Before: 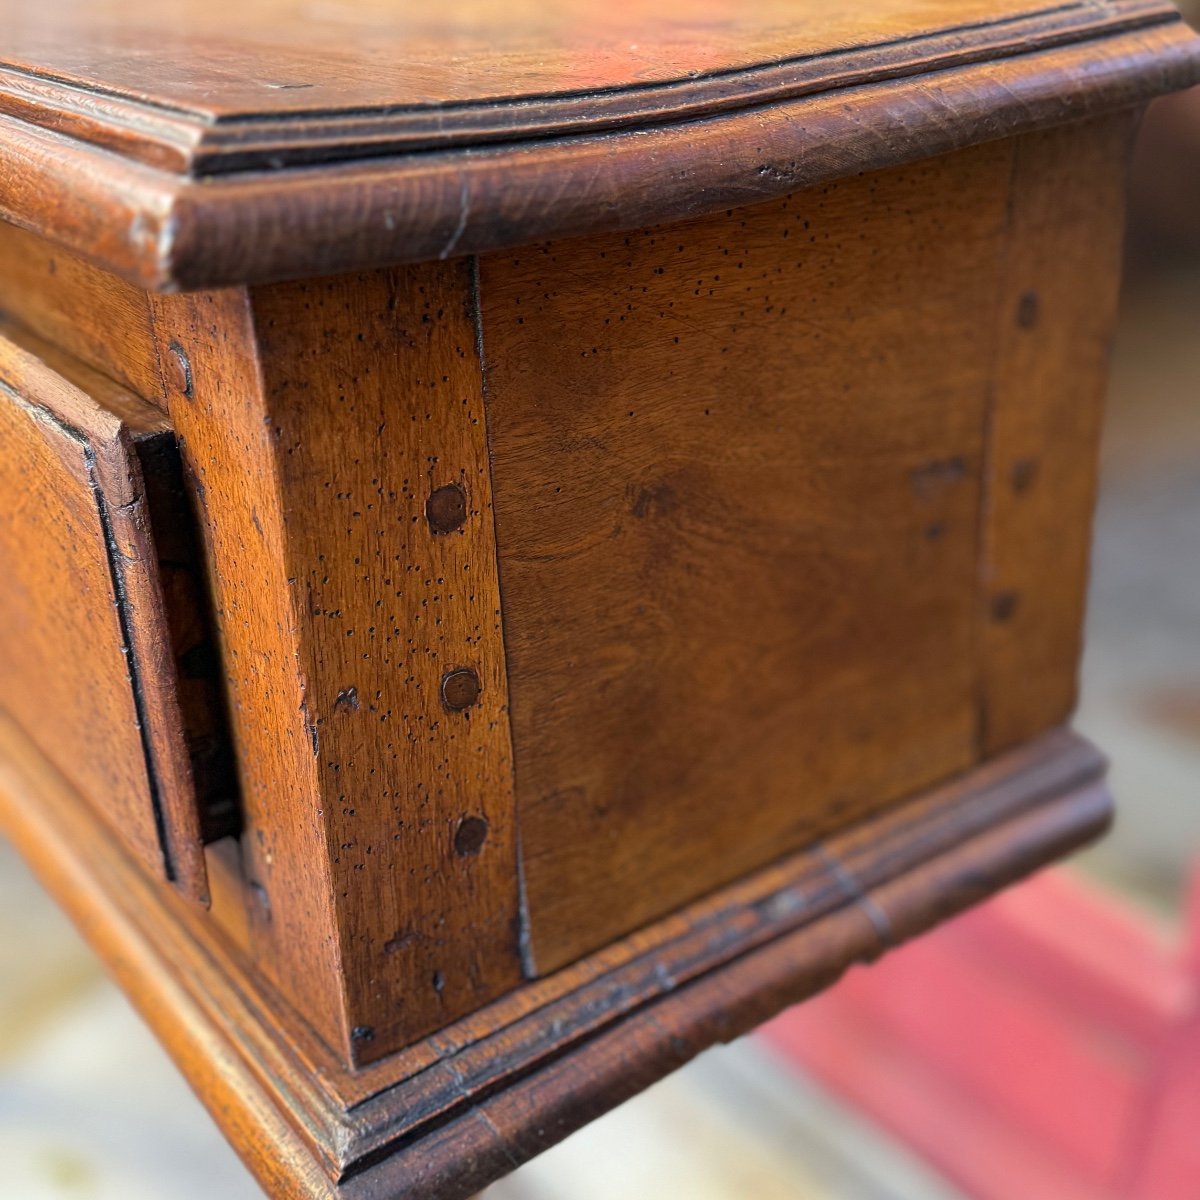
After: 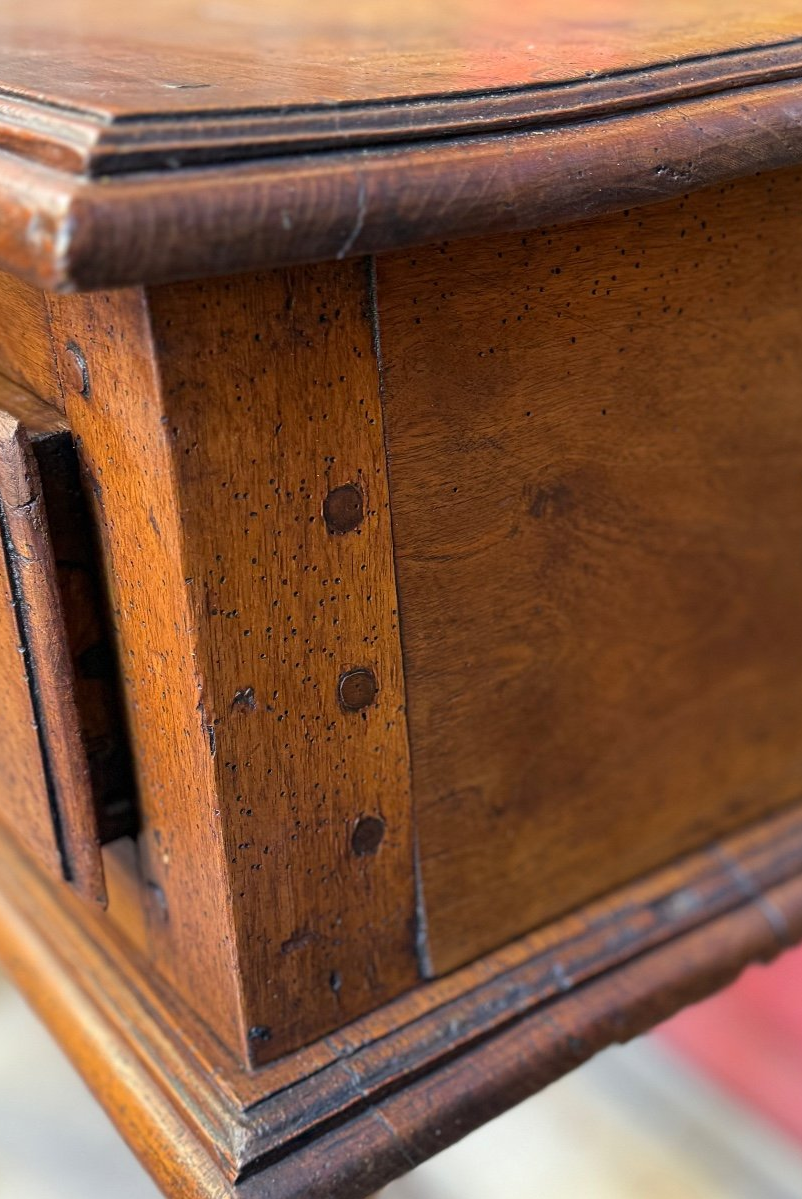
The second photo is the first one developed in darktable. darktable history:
crop and rotate: left 8.63%, right 24.497%
